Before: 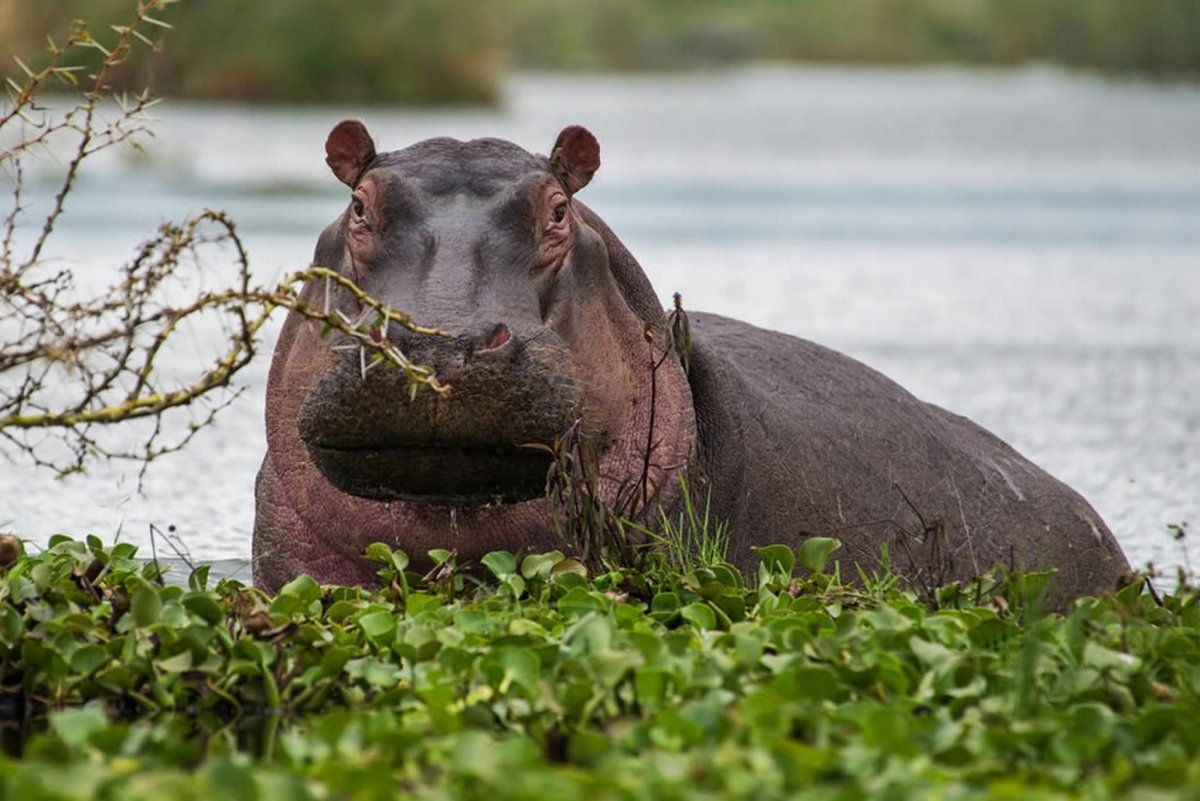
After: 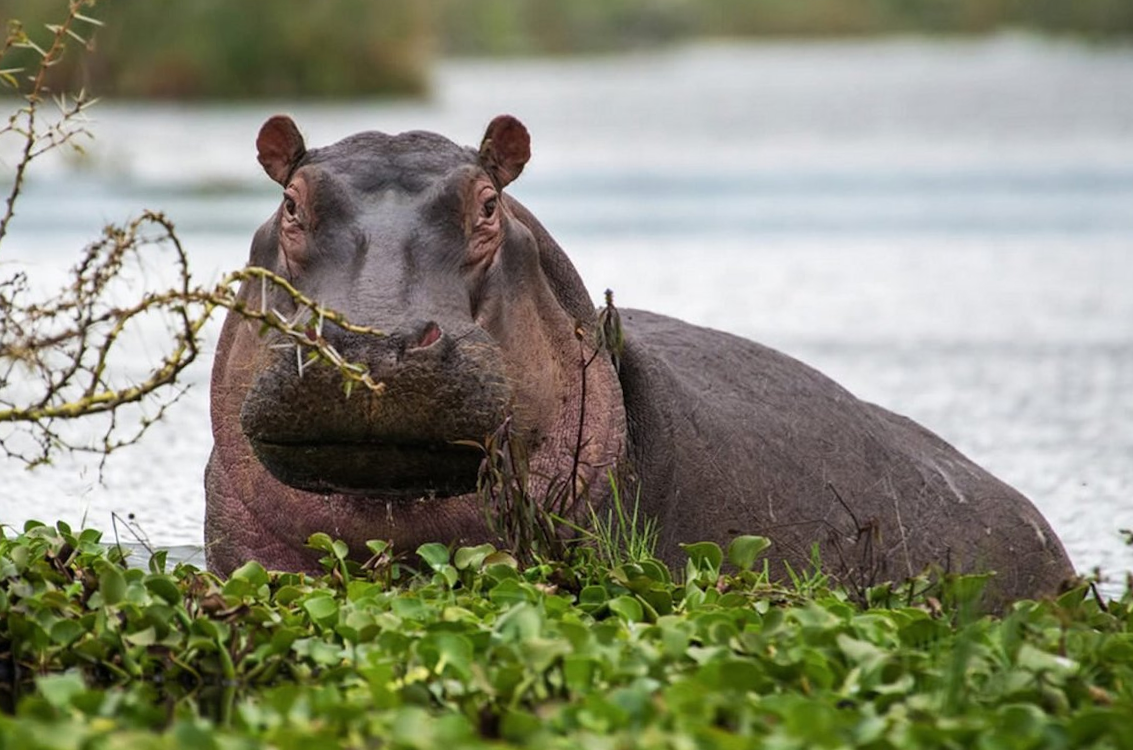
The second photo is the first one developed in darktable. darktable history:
shadows and highlights: shadows -12.5, white point adjustment 4, highlights 28.33
rotate and perspective: rotation 0.062°, lens shift (vertical) 0.115, lens shift (horizontal) -0.133, crop left 0.047, crop right 0.94, crop top 0.061, crop bottom 0.94
